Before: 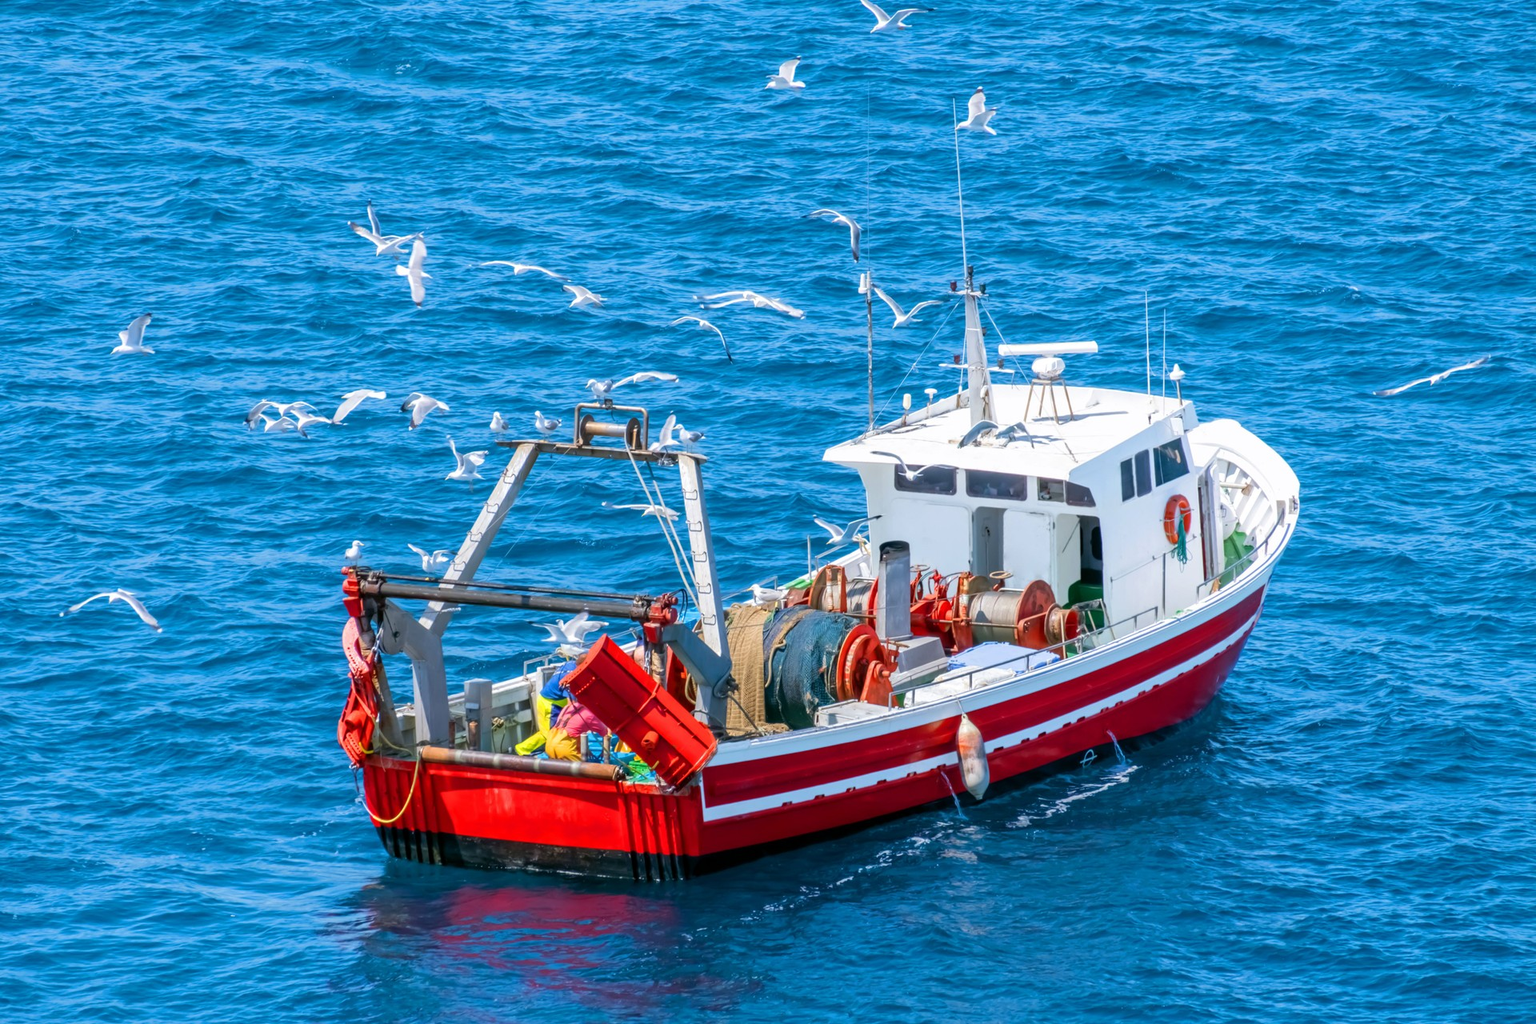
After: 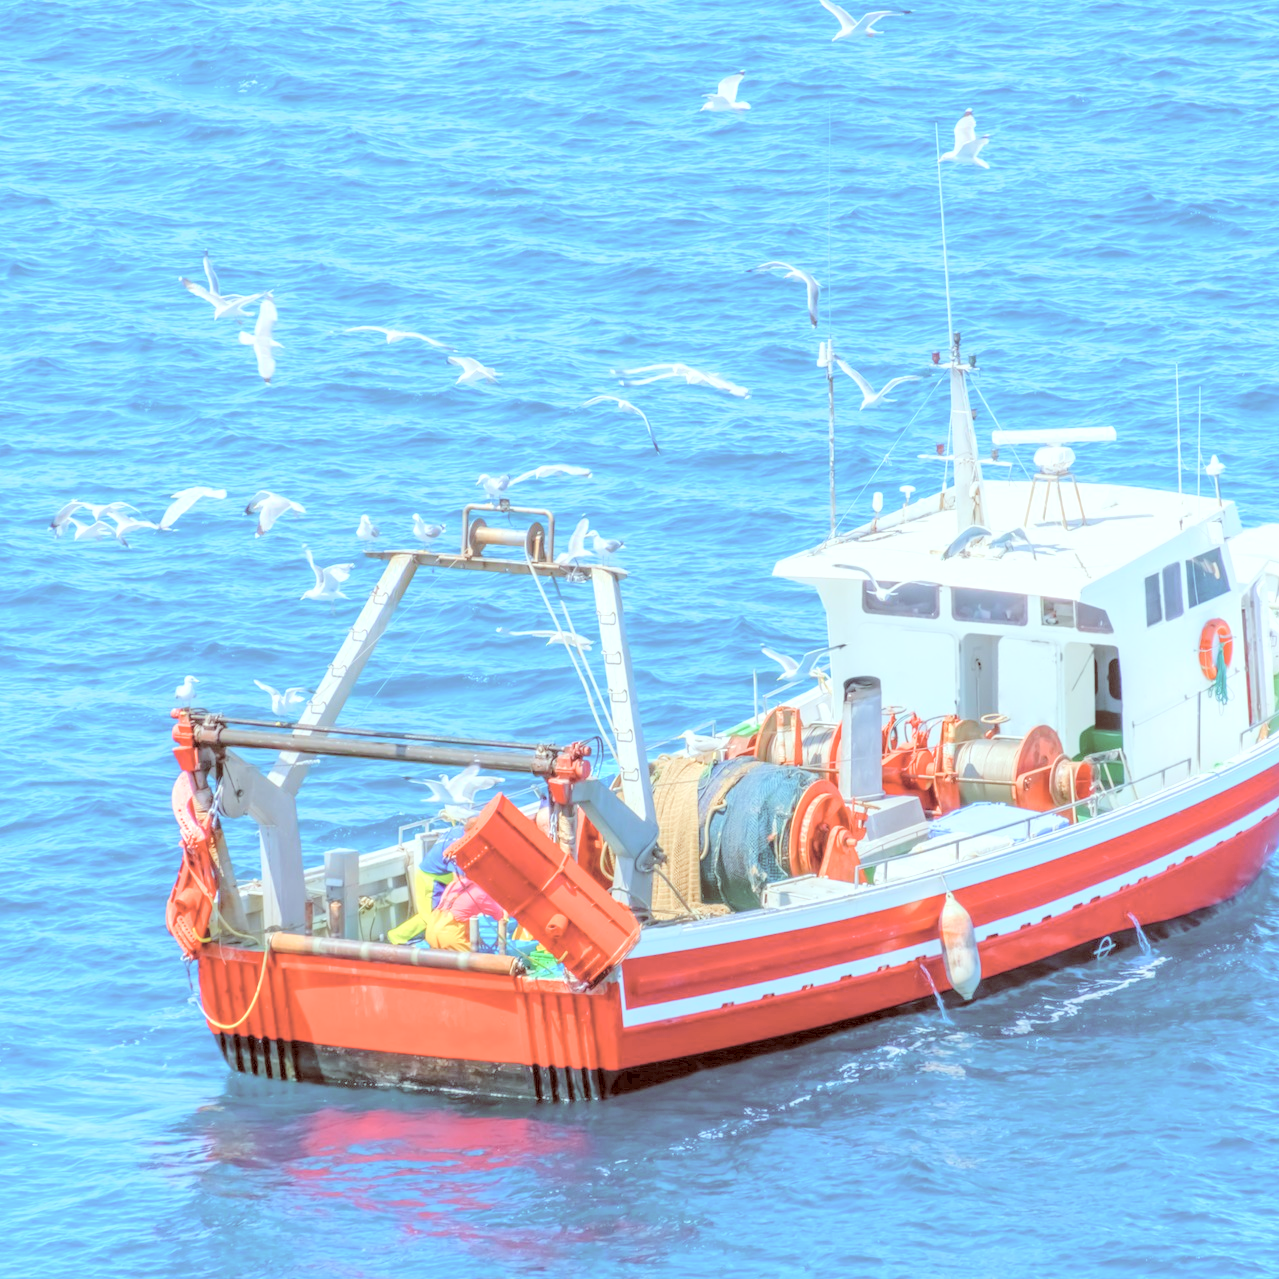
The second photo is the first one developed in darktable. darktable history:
crop and rotate: left 13.36%, right 19.99%
contrast brightness saturation: brightness 0.983
local contrast: on, module defaults
color balance rgb: shadows lift › chroma 2.01%, shadows lift › hue 217.47°, perceptual saturation grading › global saturation -10.521%, perceptual saturation grading › highlights -27.06%, perceptual saturation grading › shadows 20.957%, global vibrance 20%
color correction: highlights a* -7.16, highlights b* -0.22, shadows a* 20.19, shadows b* 12.52
